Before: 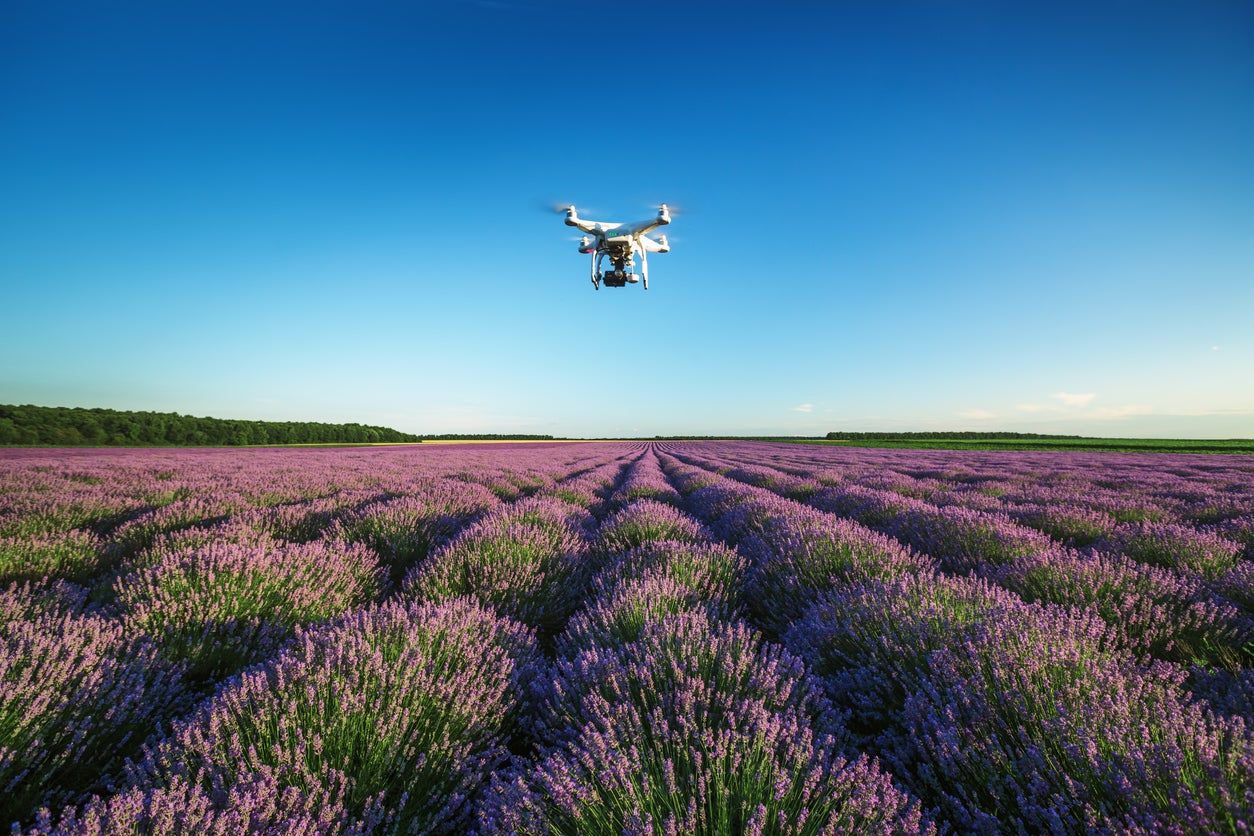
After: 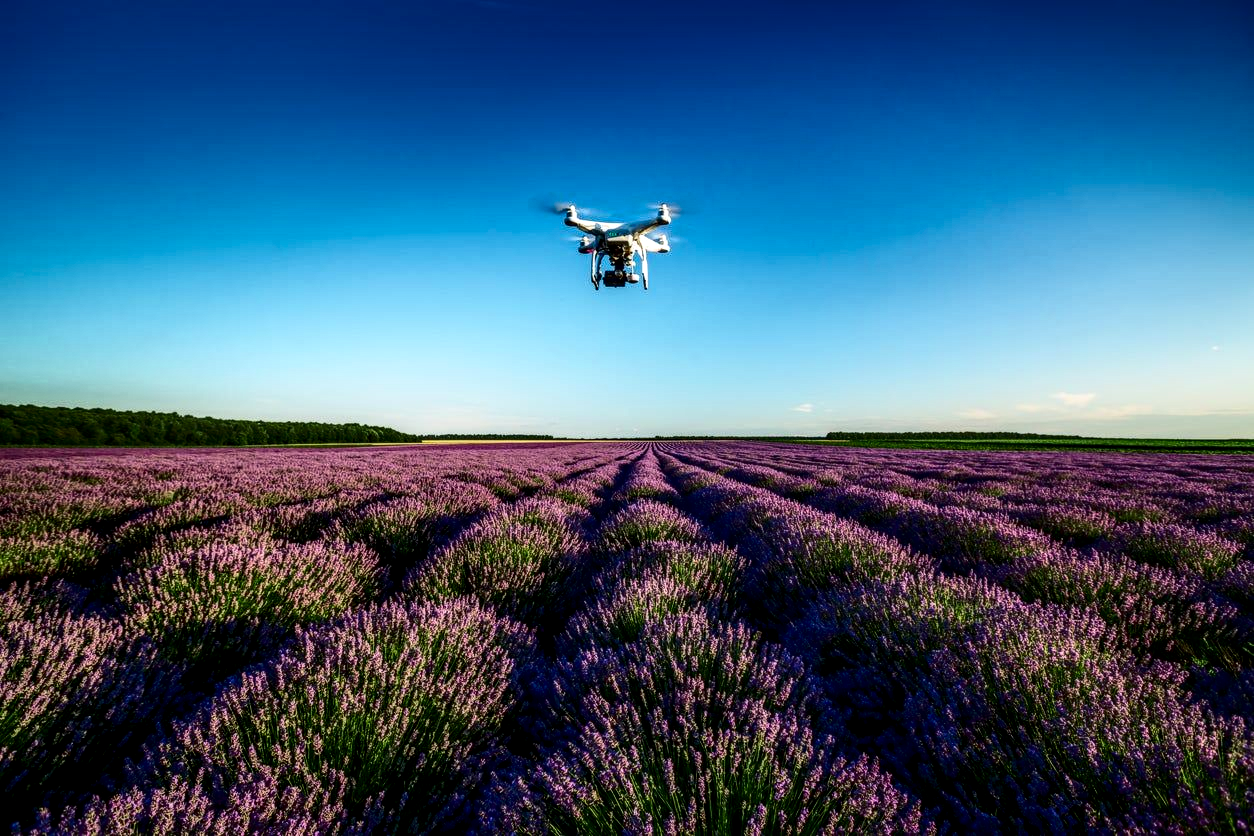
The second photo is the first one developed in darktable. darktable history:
local contrast: highlights 26%, detail 150%
contrast brightness saturation: contrast 0.244, brightness -0.237, saturation 0.143
